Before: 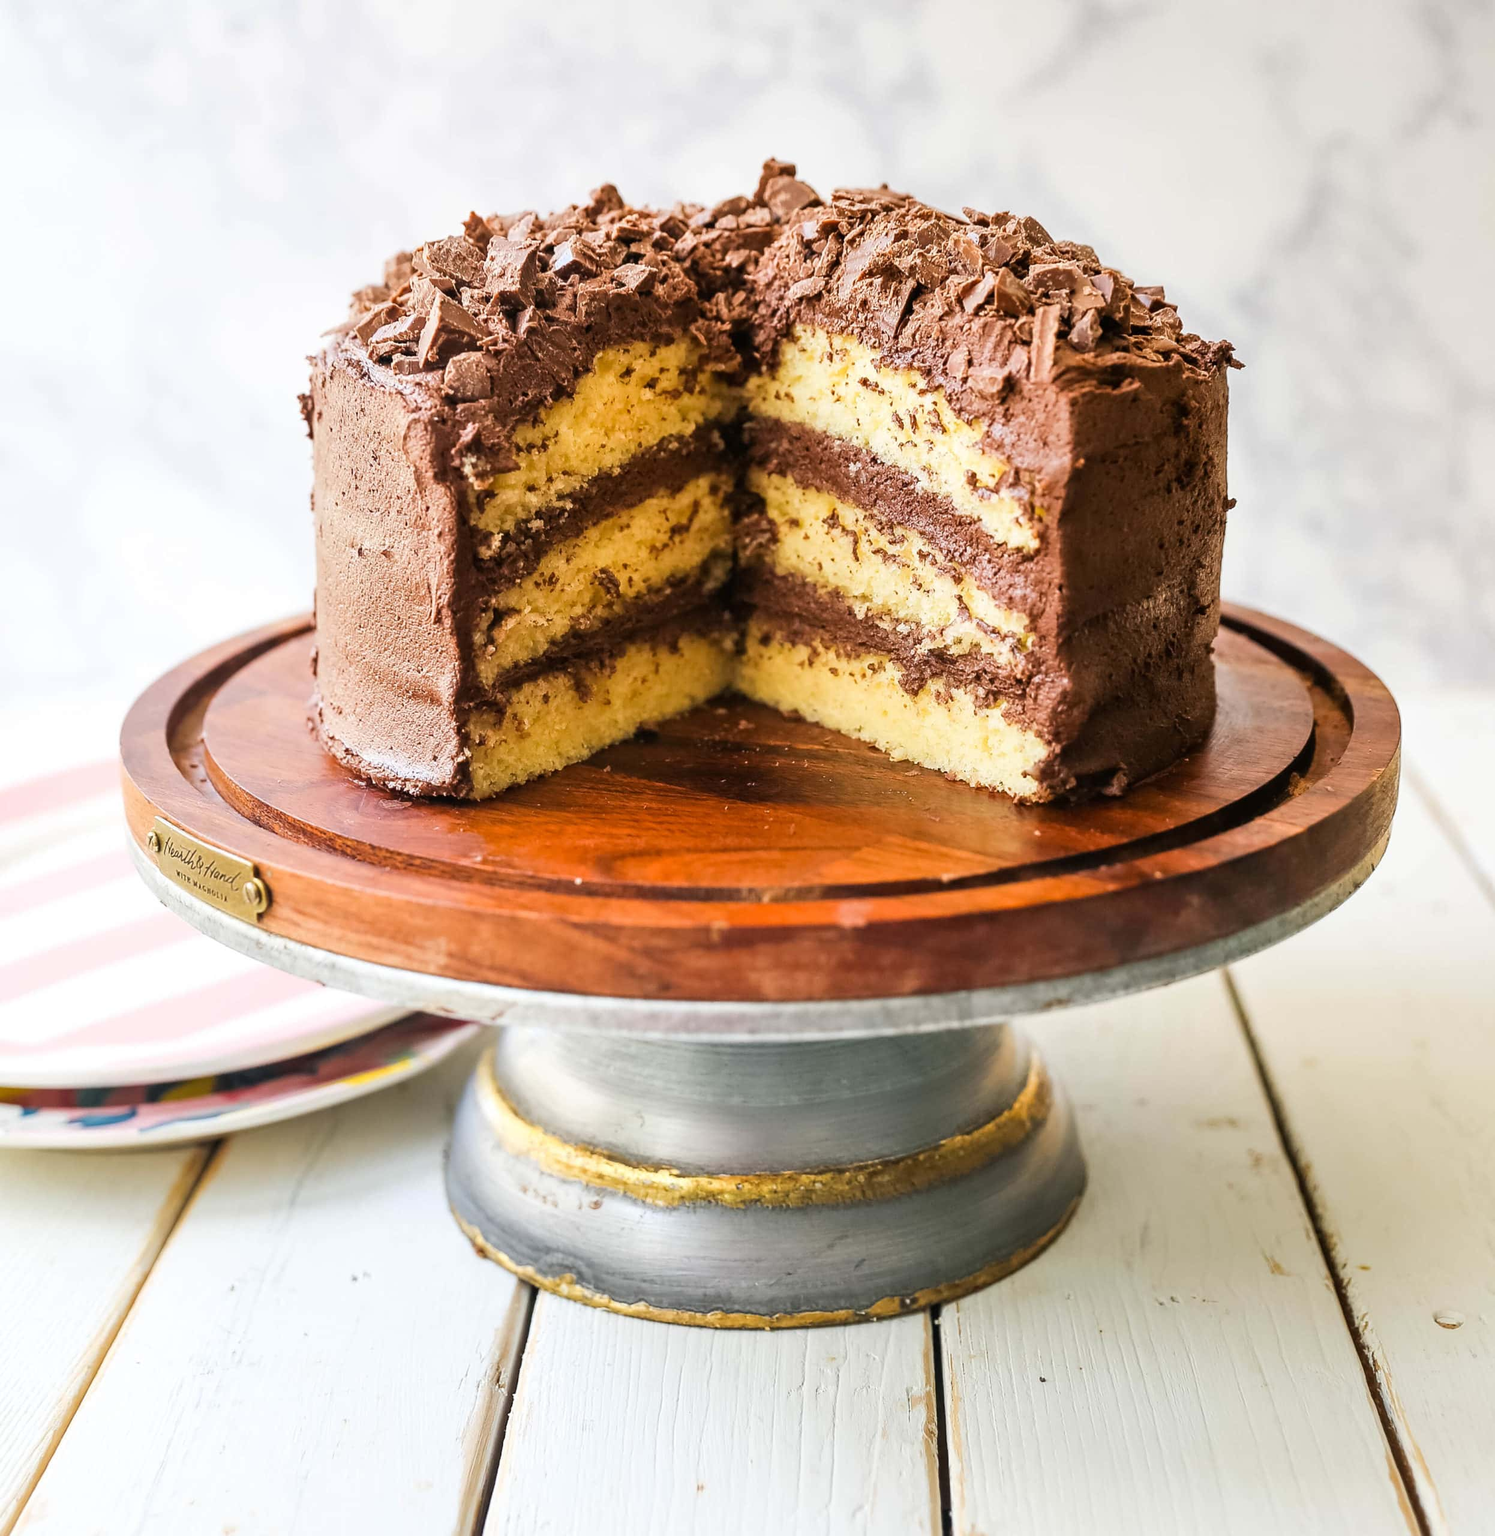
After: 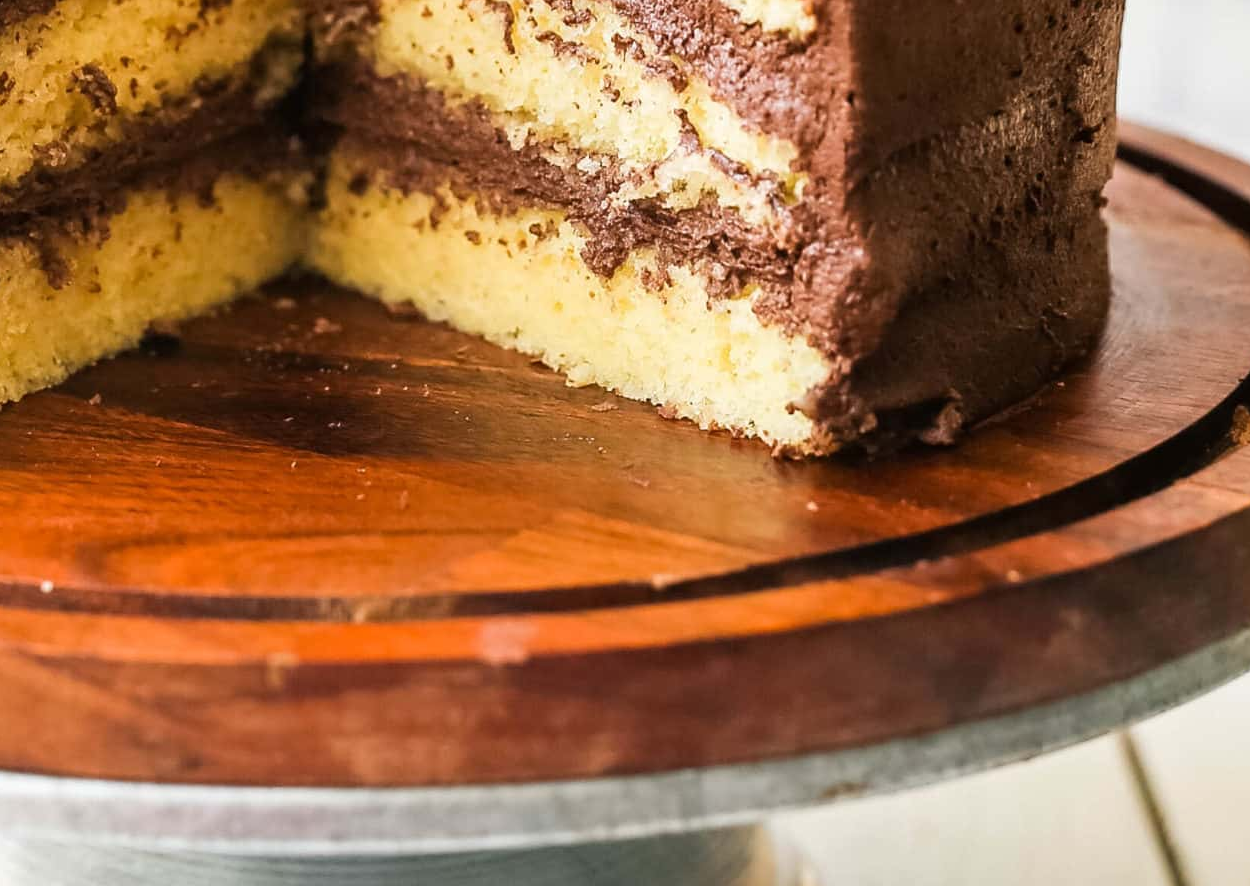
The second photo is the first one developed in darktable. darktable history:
crop: left 36.83%, top 34.482%, right 12.982%, bottom 30.899%
